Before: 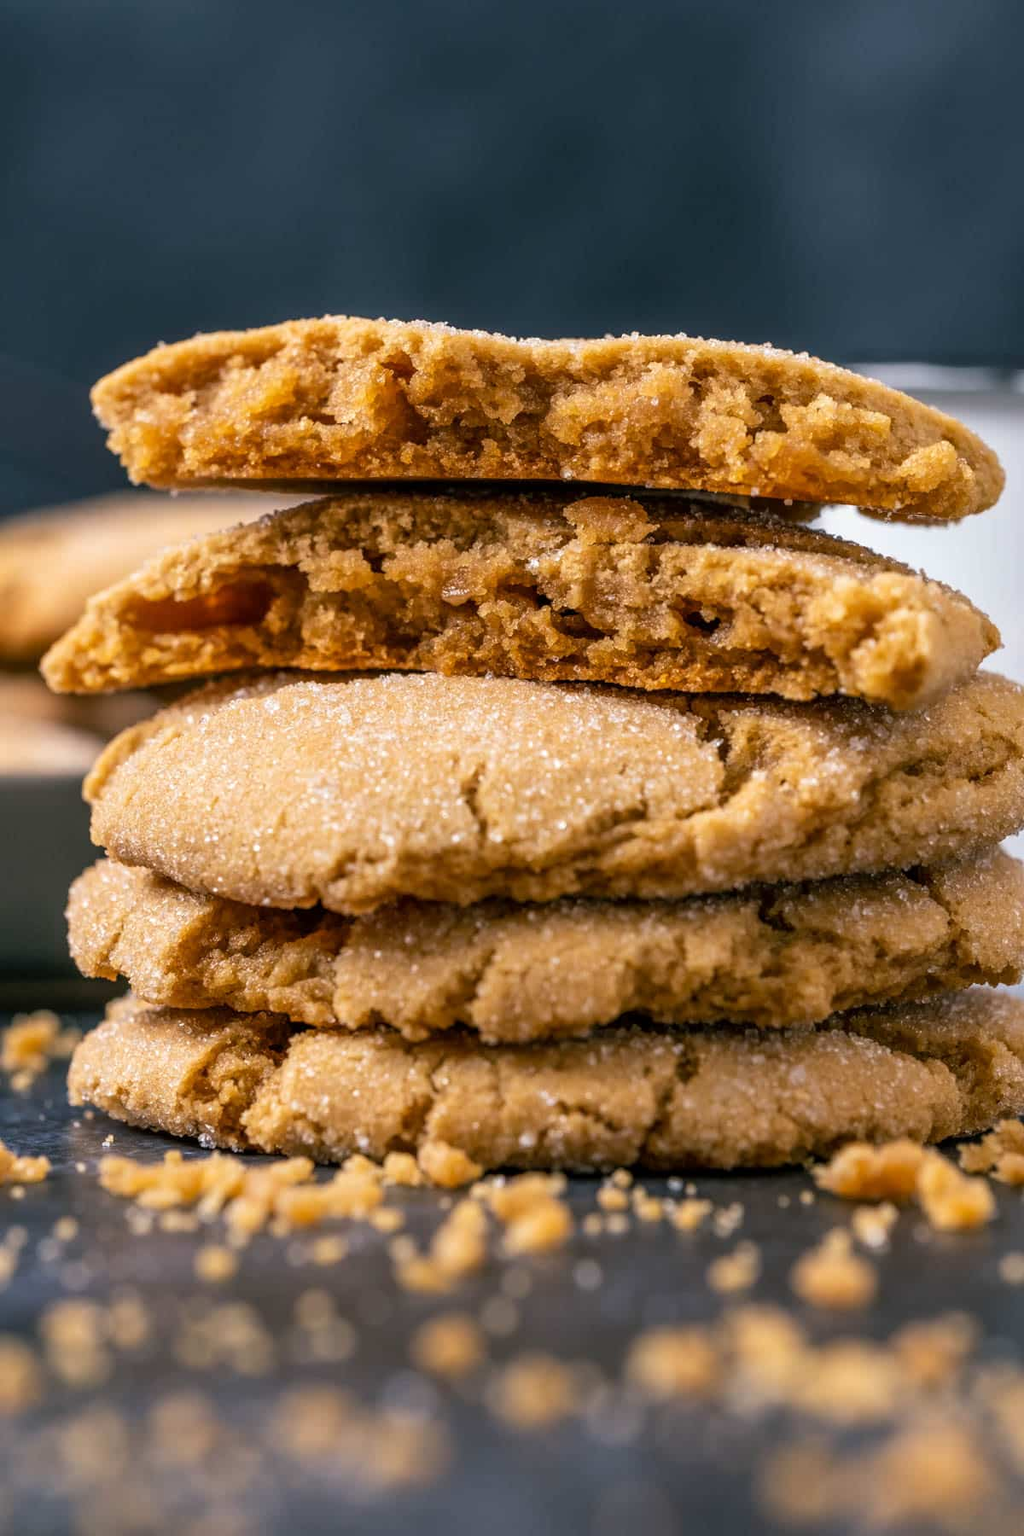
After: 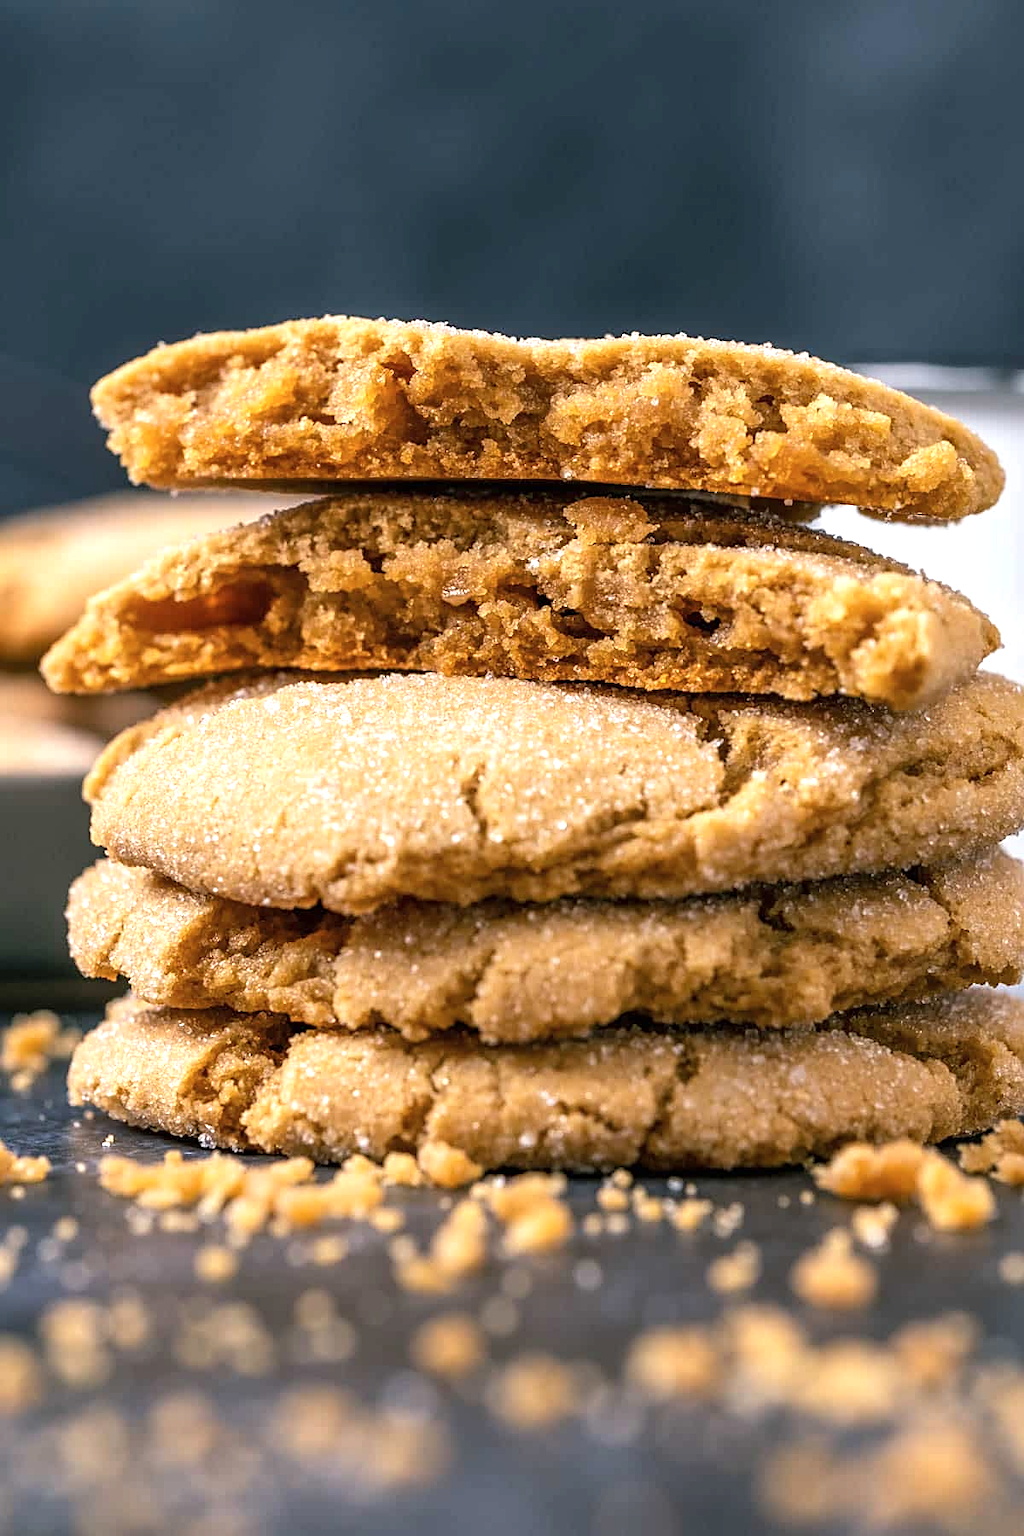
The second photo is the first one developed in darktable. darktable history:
exposure: black level correction 0, exposure 0.499 EV, compensate exposure bias true, compensate highlight preservation false
sharpen: on, module defaults
contrast brightness saturation: saturation -0.068
